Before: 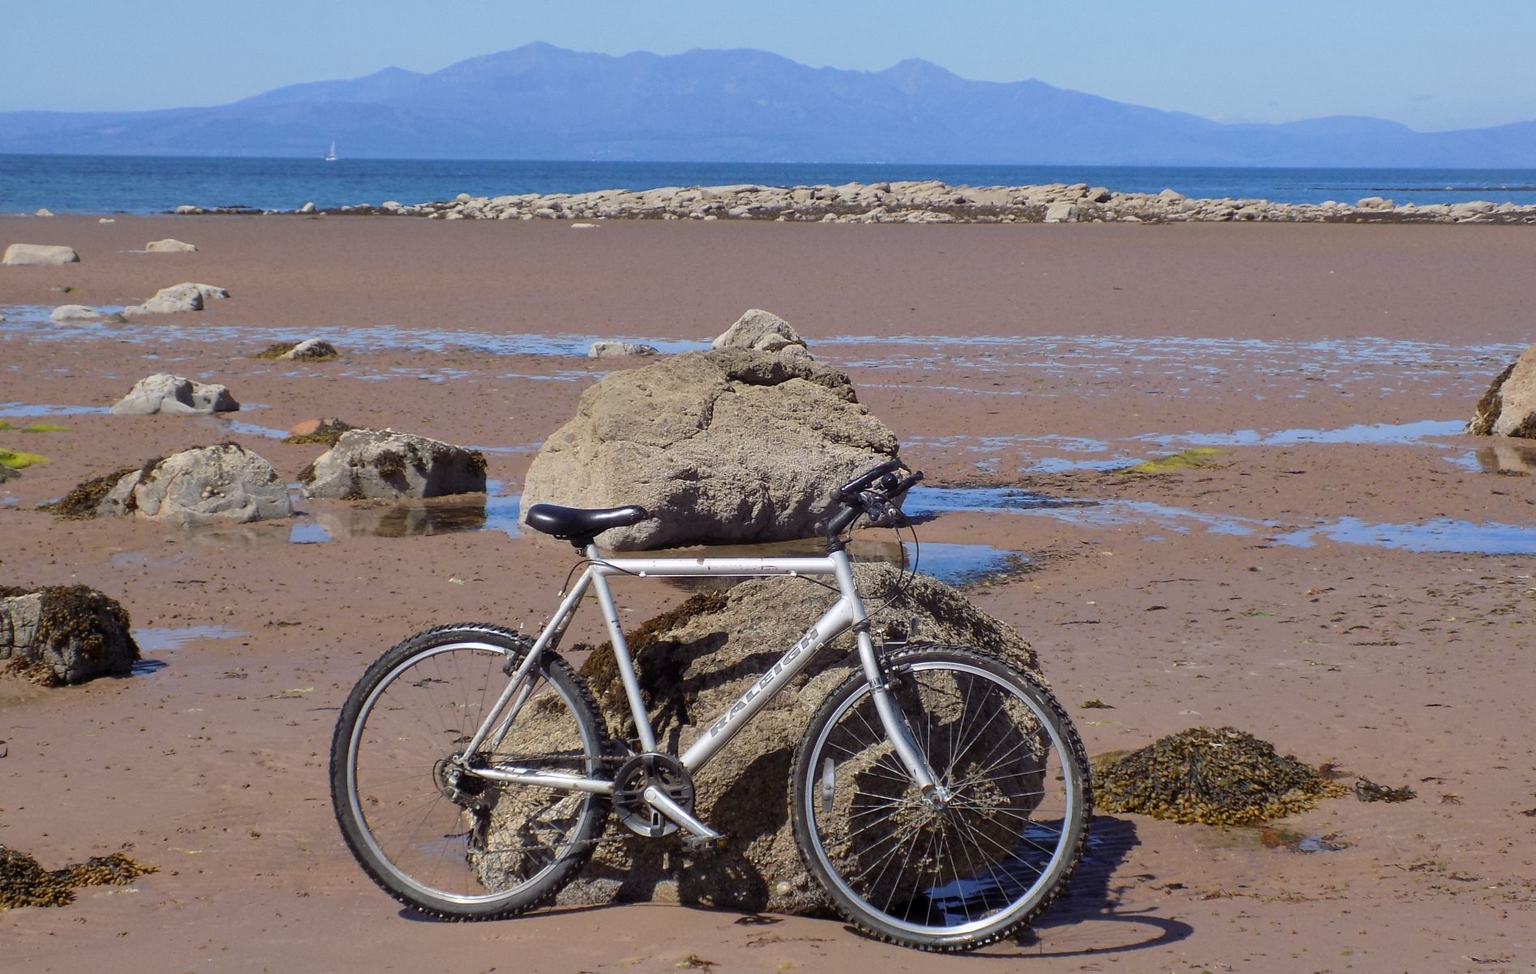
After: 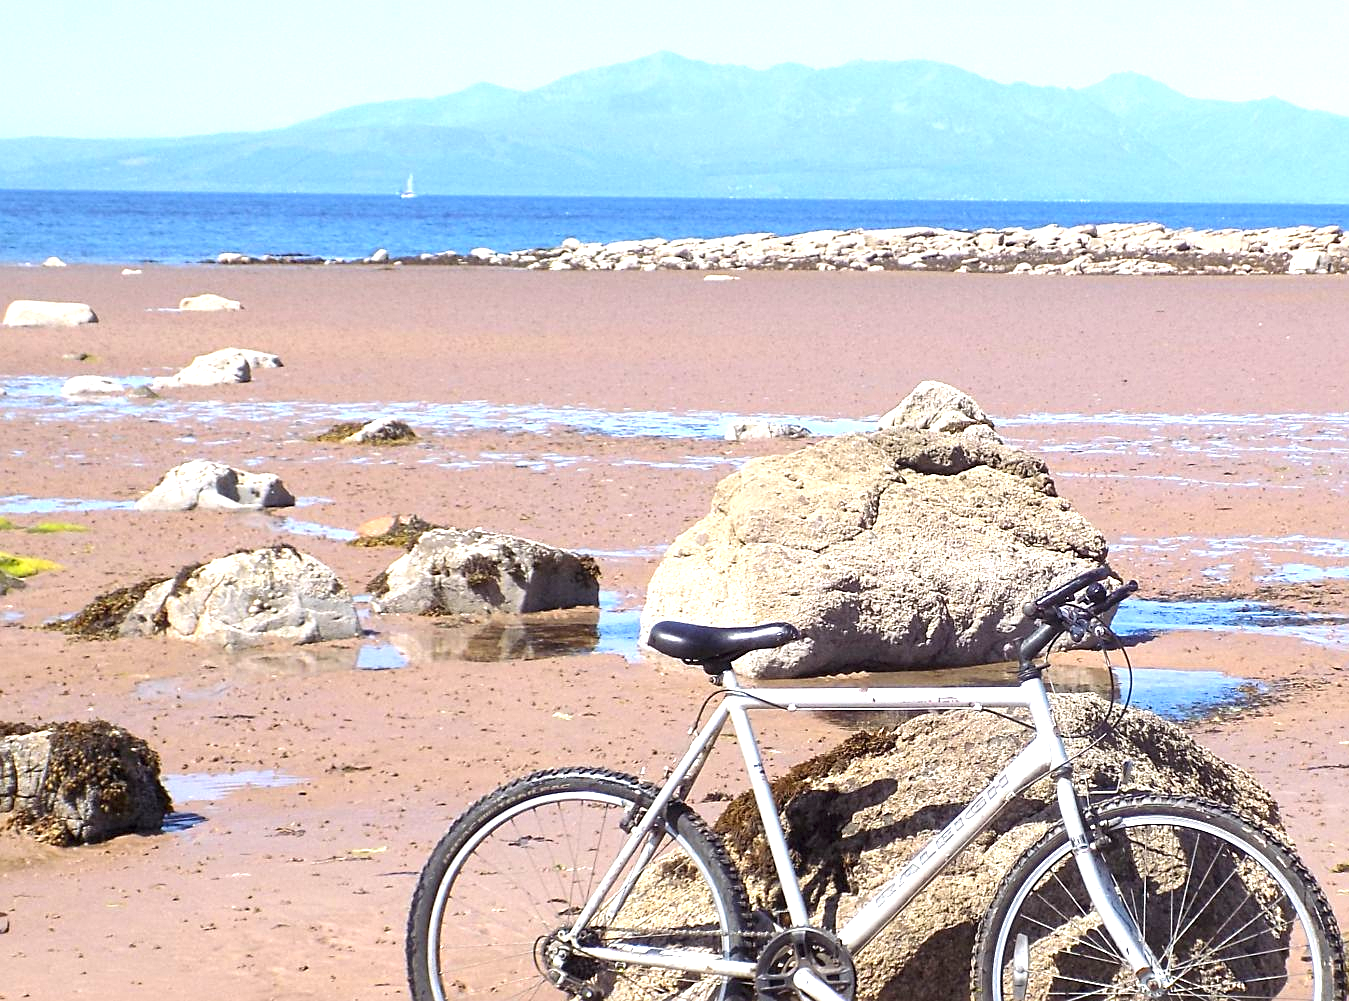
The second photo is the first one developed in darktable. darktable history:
sharpen: on, module defaults
exposure: black level correction 0, exposure 1.512 EV, compensate highlight preservation false
crop: right 28.72%, bottom 16.581%
